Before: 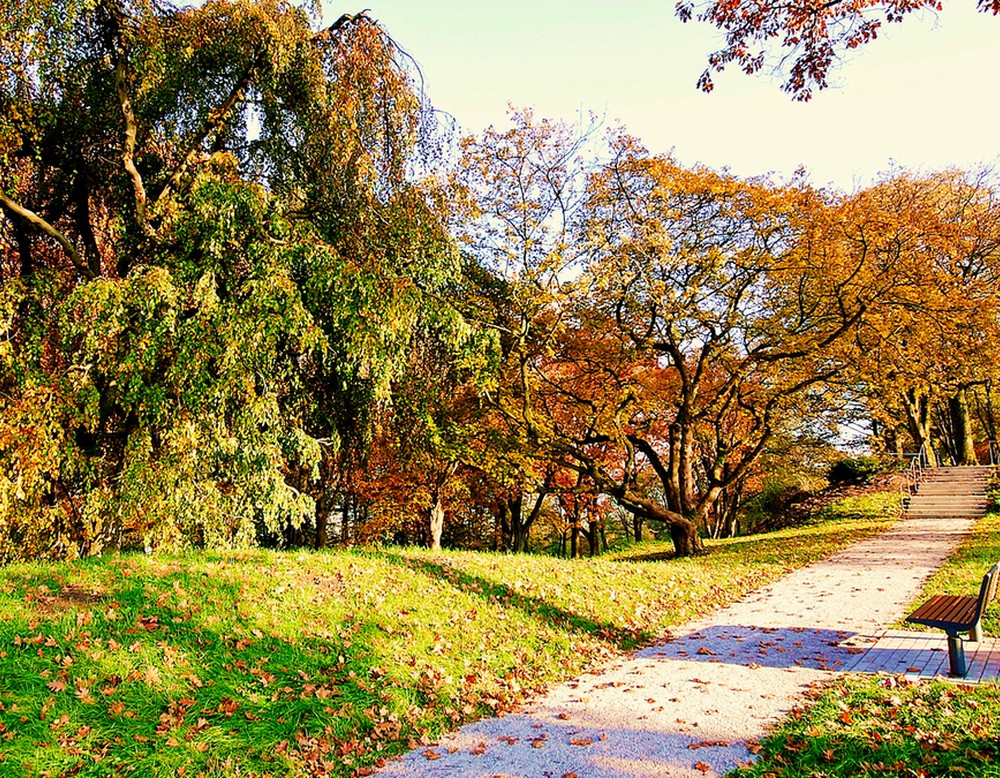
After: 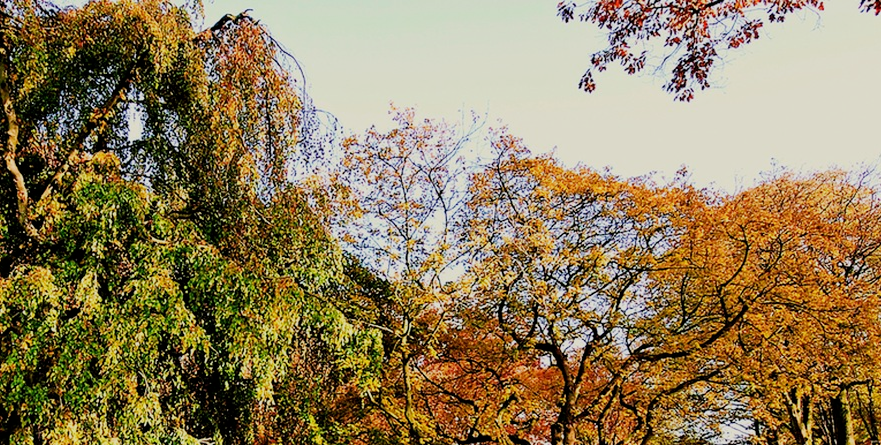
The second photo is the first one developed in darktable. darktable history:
crop and rotate: left 11.812%, bottom 42.776%
filmic rgb: white relative exposure 3.85 EV, hardness 4.3
tone curve: curves: ch0 [(0, 0) (0.003, 0.003) (0.011, 0.011) (0.025, 0.025) (0.044, 0.044) (0.069, 0.068) (0.1, 0.098) (0.136, 0.134) (0.177, 0.175) (0.224, 0.221) (0.277, 0.273) (0.335, 0.331) (0.399, 0.394) (0.468, 0.462) (0.543, 0.543) (0.623, 0.623) (0.709, 0.709) (0.801, 0.801) (0.898, 0.898) (1, 1)], preserve colors none
